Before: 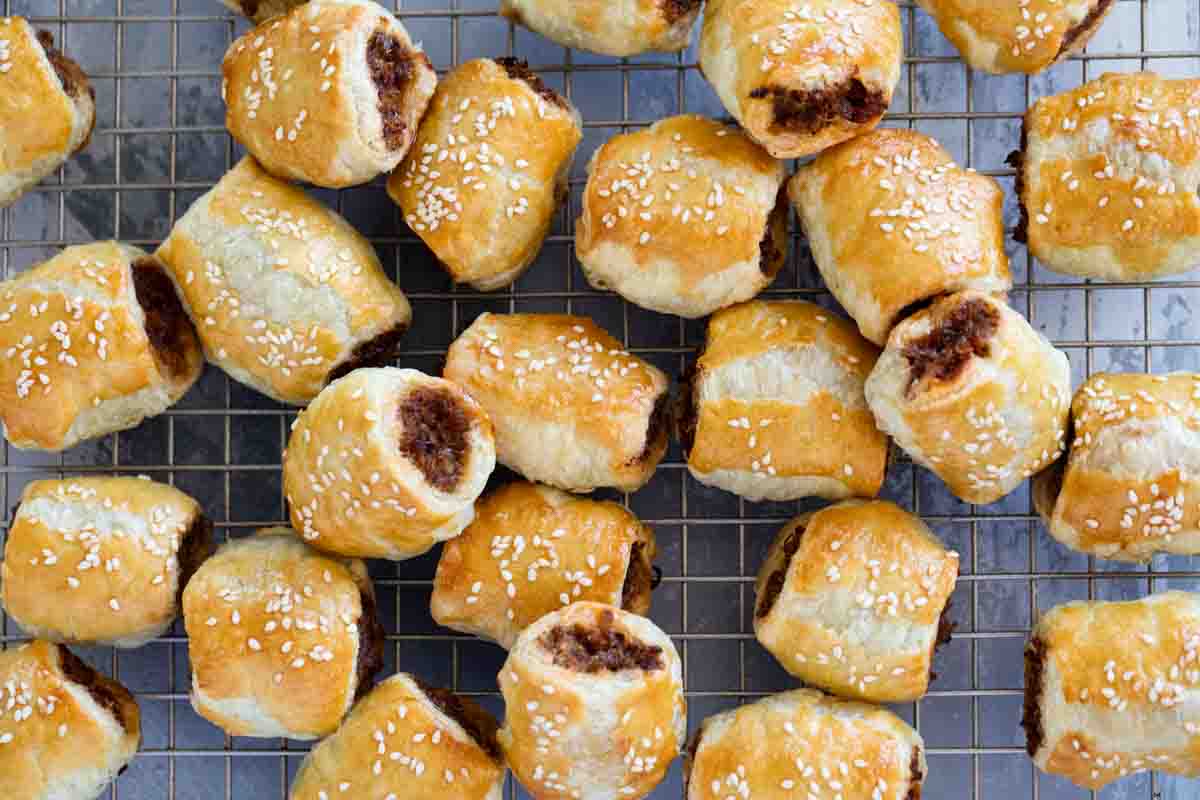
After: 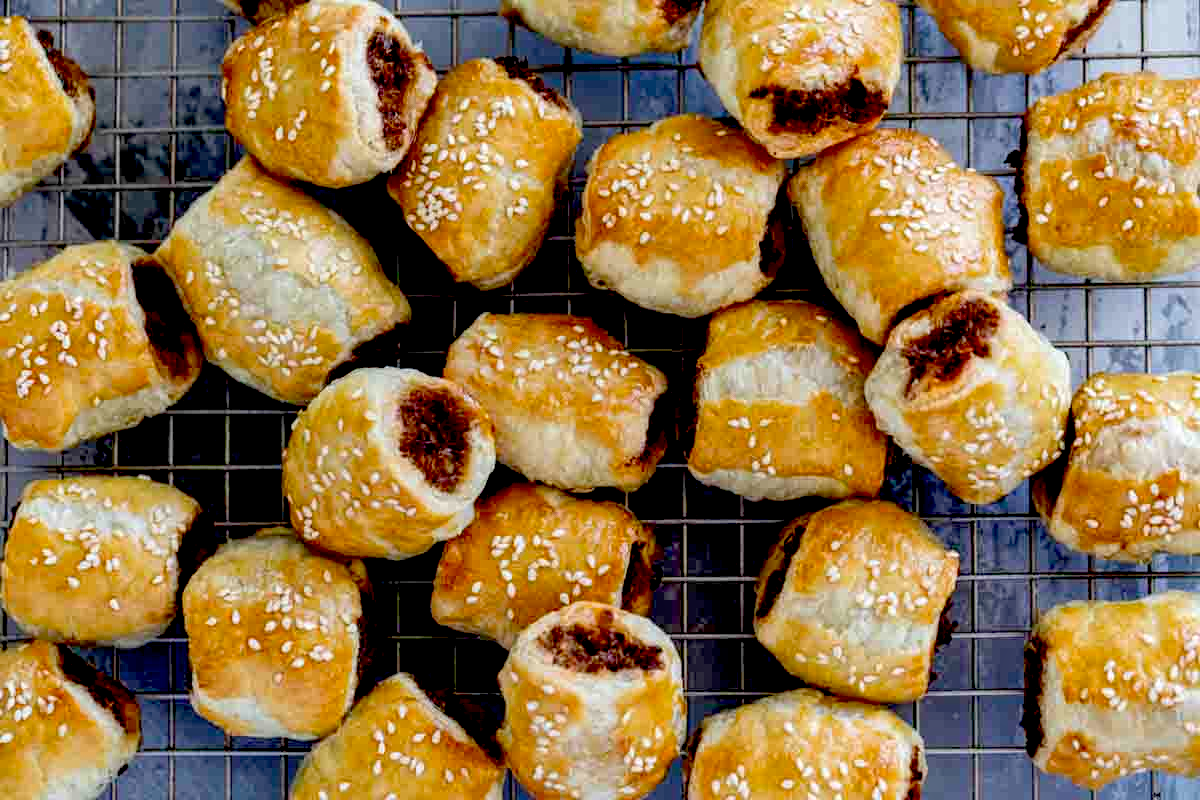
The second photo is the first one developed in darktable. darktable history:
exposure: black level correction 0.056, compensate highlight preservation false
local contrast: on, module defaults
